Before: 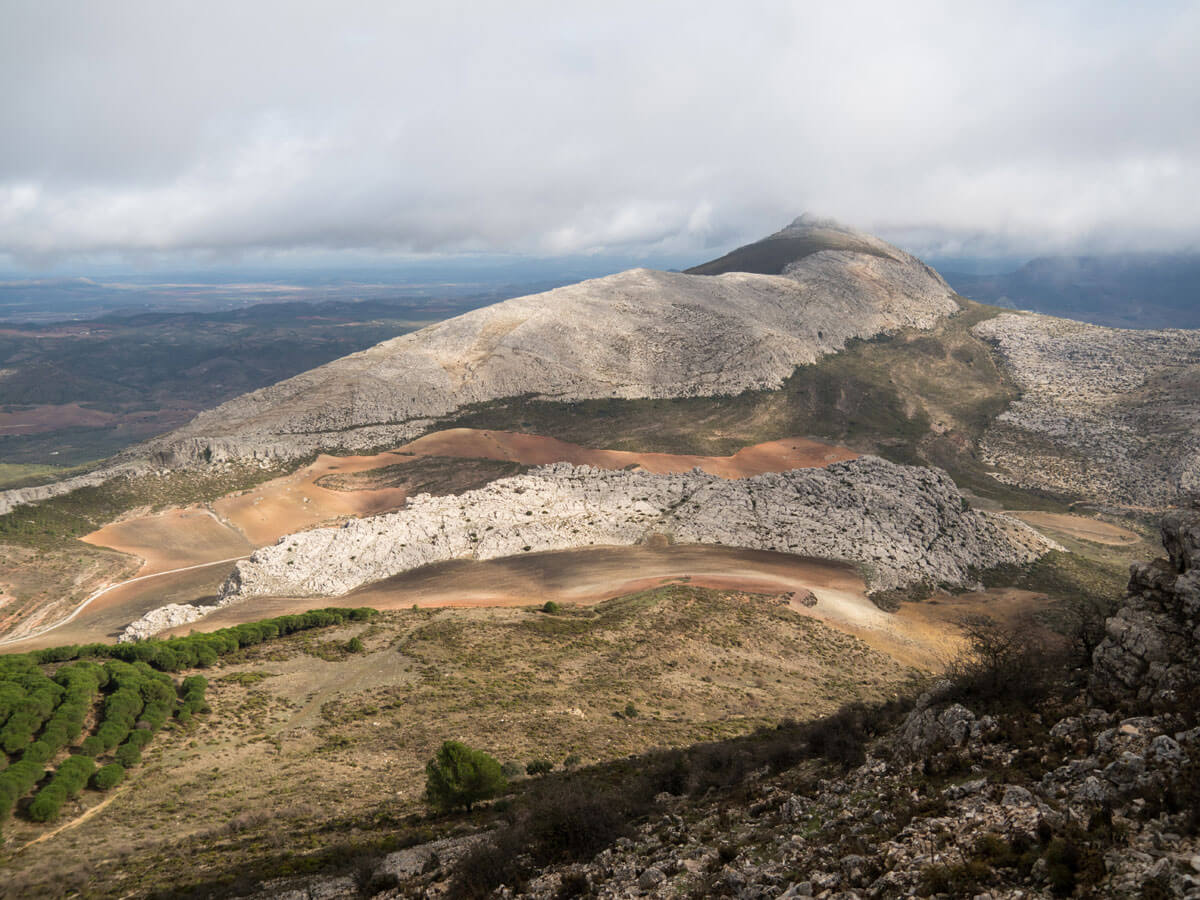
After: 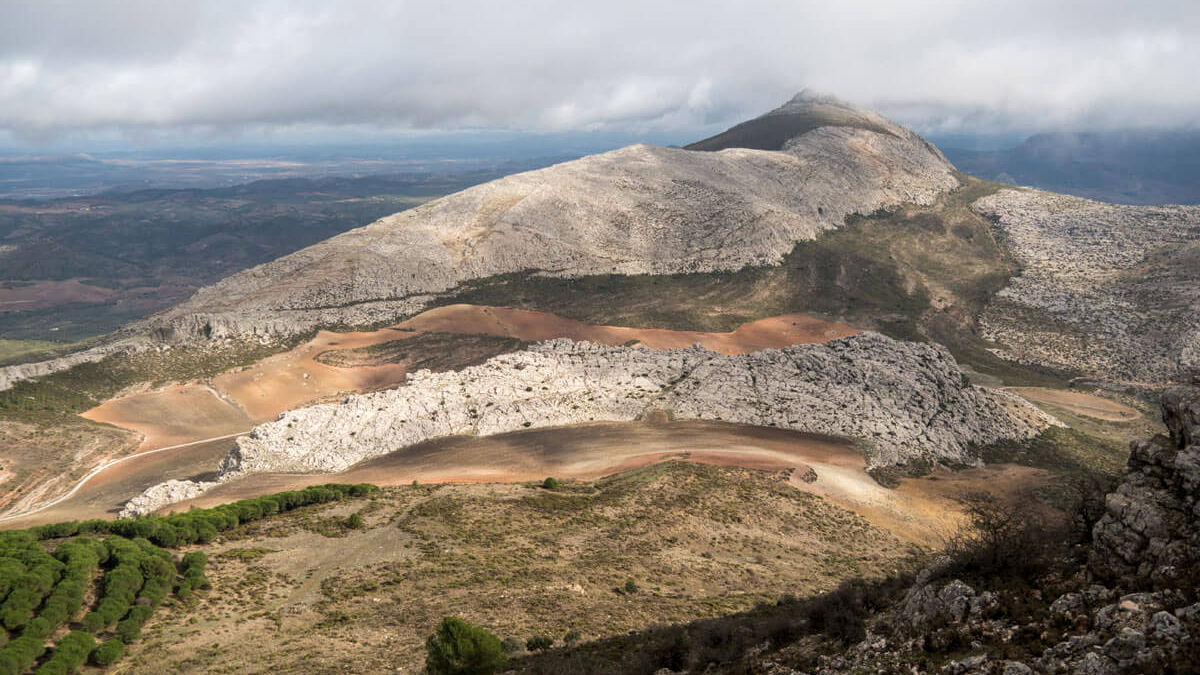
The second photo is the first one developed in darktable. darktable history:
crop: top 13.819%, bottom 11.169%
local contrast: highlights 100%, shadows 100%, detail 120%, midtone range 0.2
